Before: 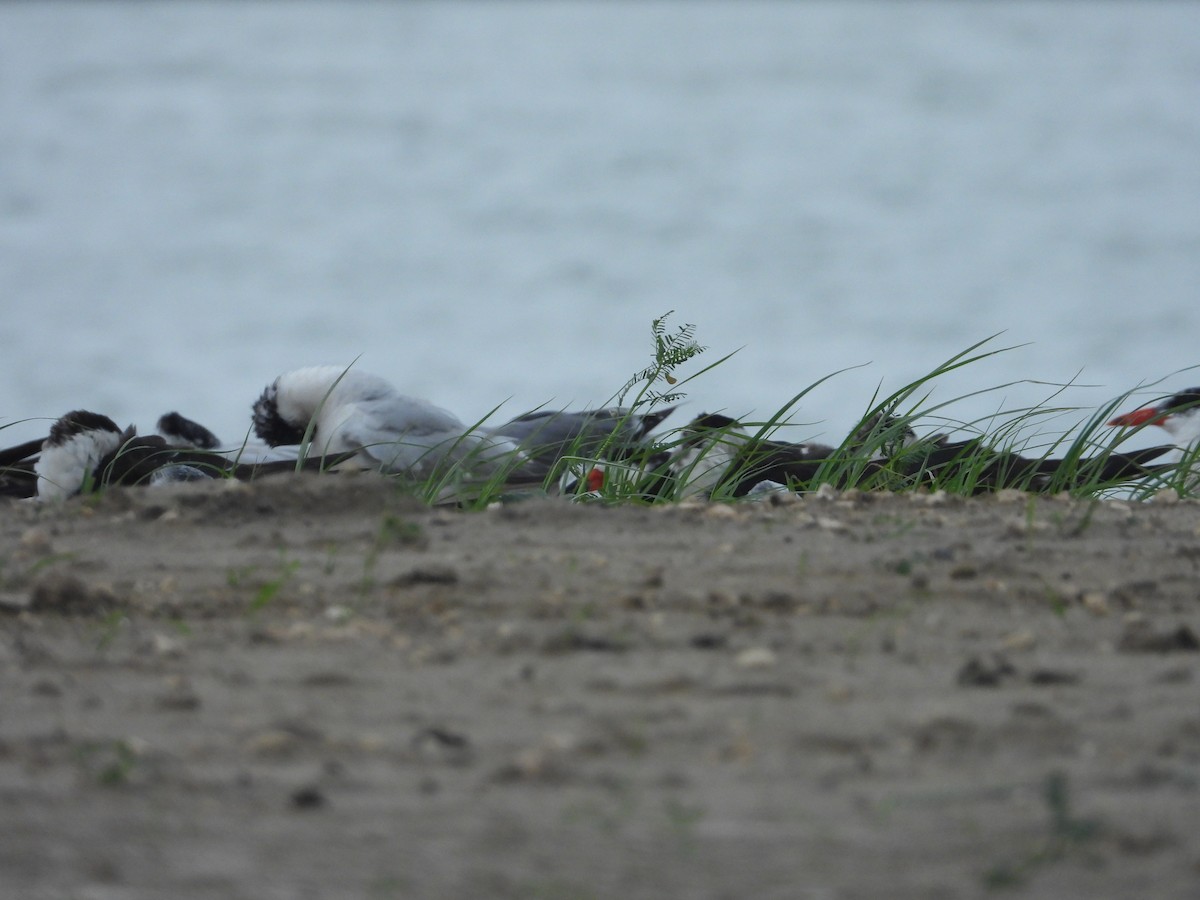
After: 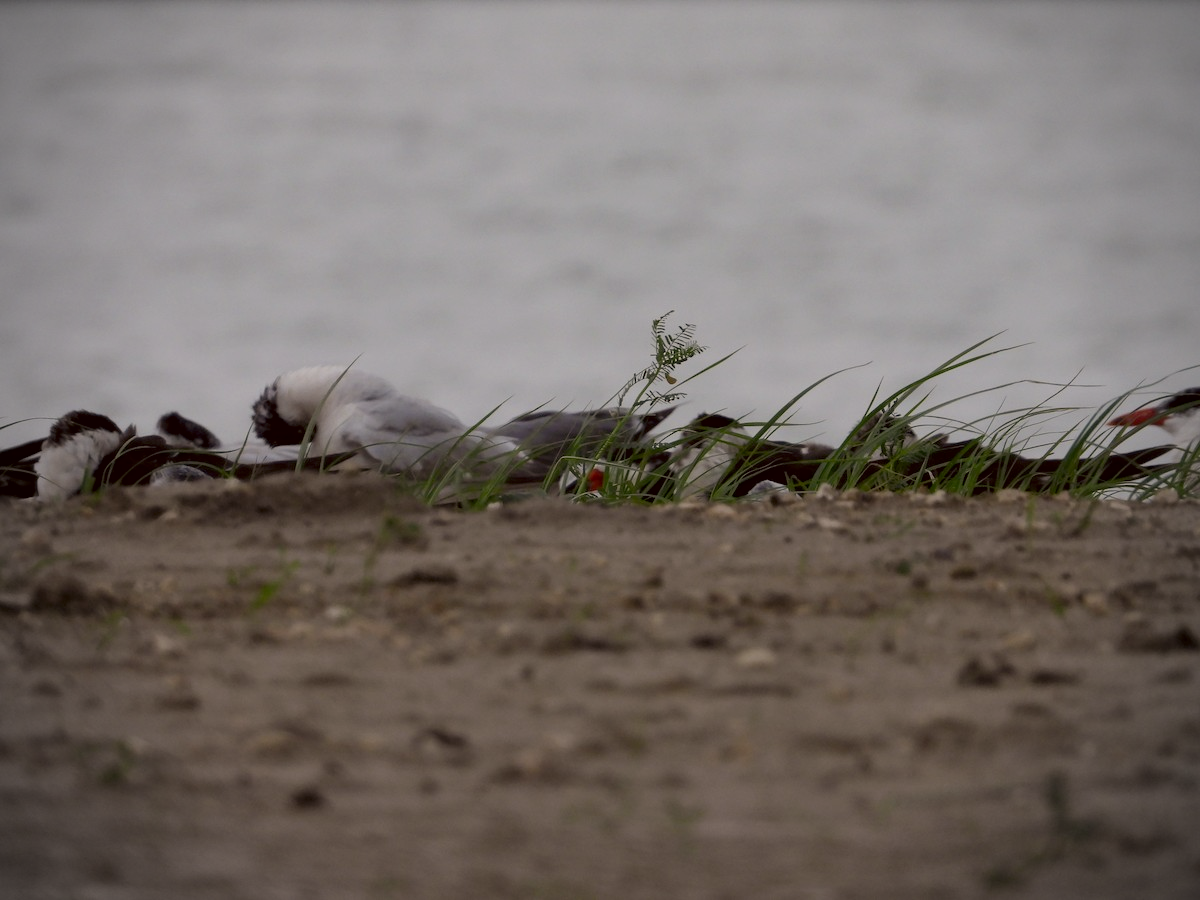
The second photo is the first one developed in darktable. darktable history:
contrast brightness saturation: contrast 0.1, brightness 0.02, saturation 0.02
vignetting: on, module defaults
vibrance: on, module defaults
color correction: highlights a* 6.27, highlights b* 8.19, shadows a* 5.94, shadows b* 7.23, saturation 0.9
exposure: black level correction 0.011, exposure -0.478 EV, compensate highlight preservation false
